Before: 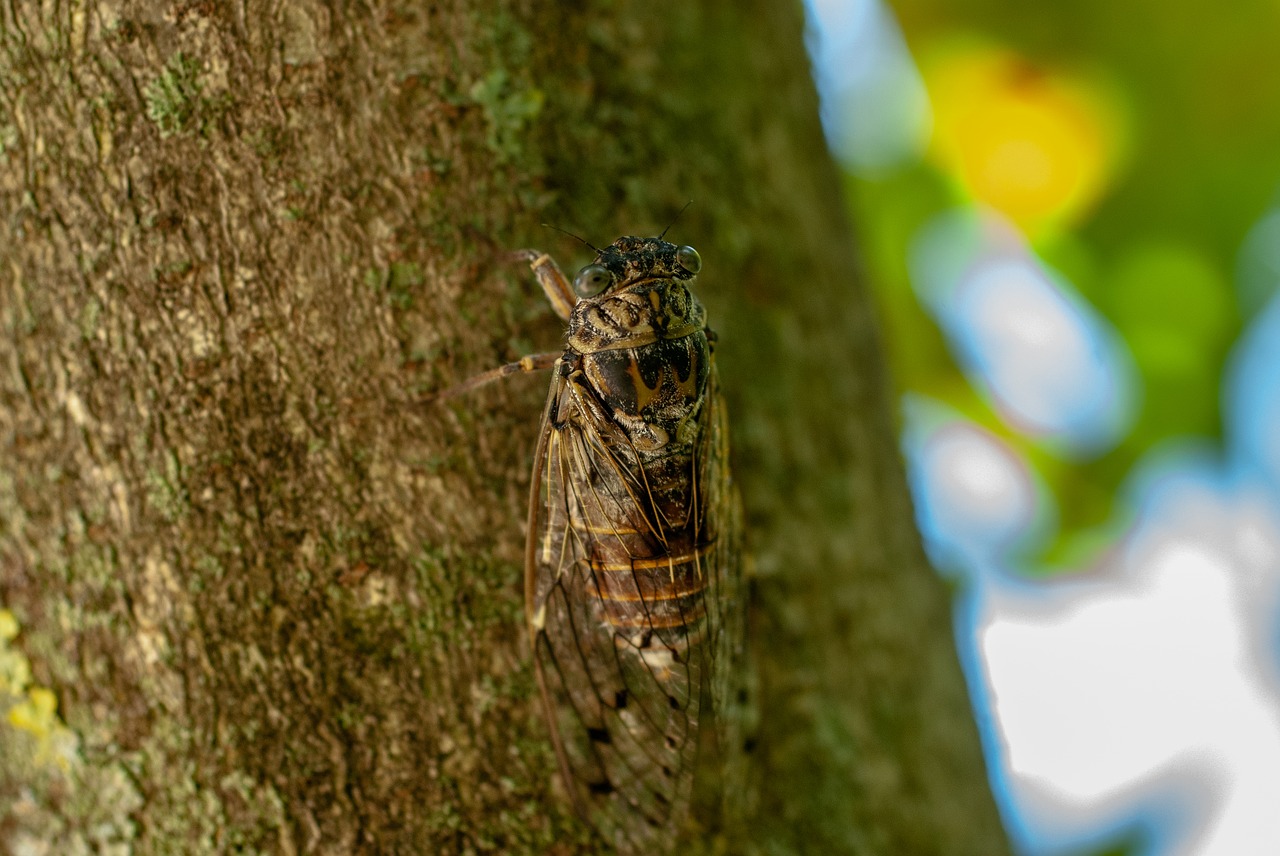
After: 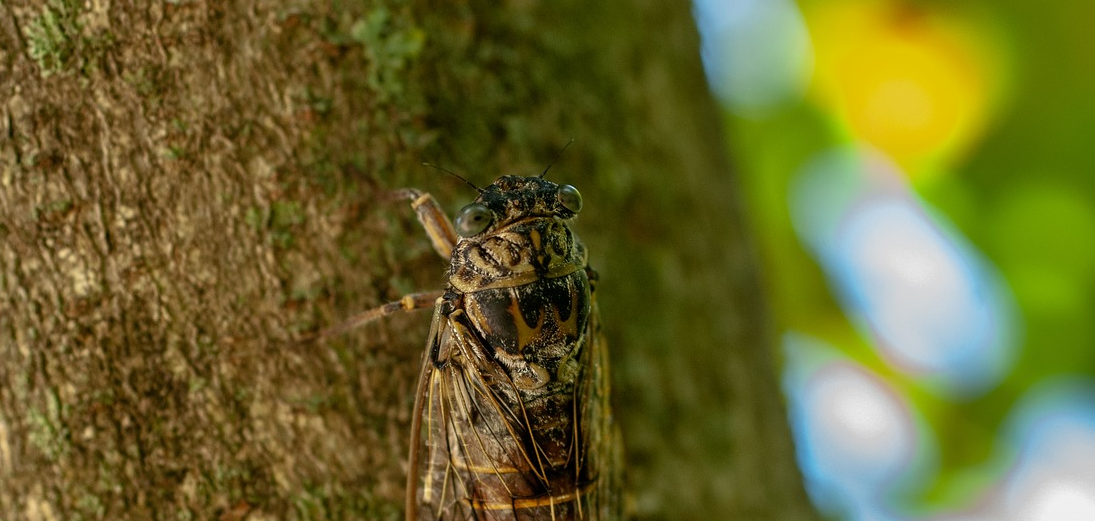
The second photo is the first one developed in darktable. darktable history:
contrast equalizer: y [[0.5 ×6], [0.5 ×6], [0.5, 0.5, 0.501, 0.545, 0.707, 0.863], [0 ×6], [0 ×6]]
crop and rotate: left 9.363%, top 7.316%, right 5.05%, bottom 31.79%
